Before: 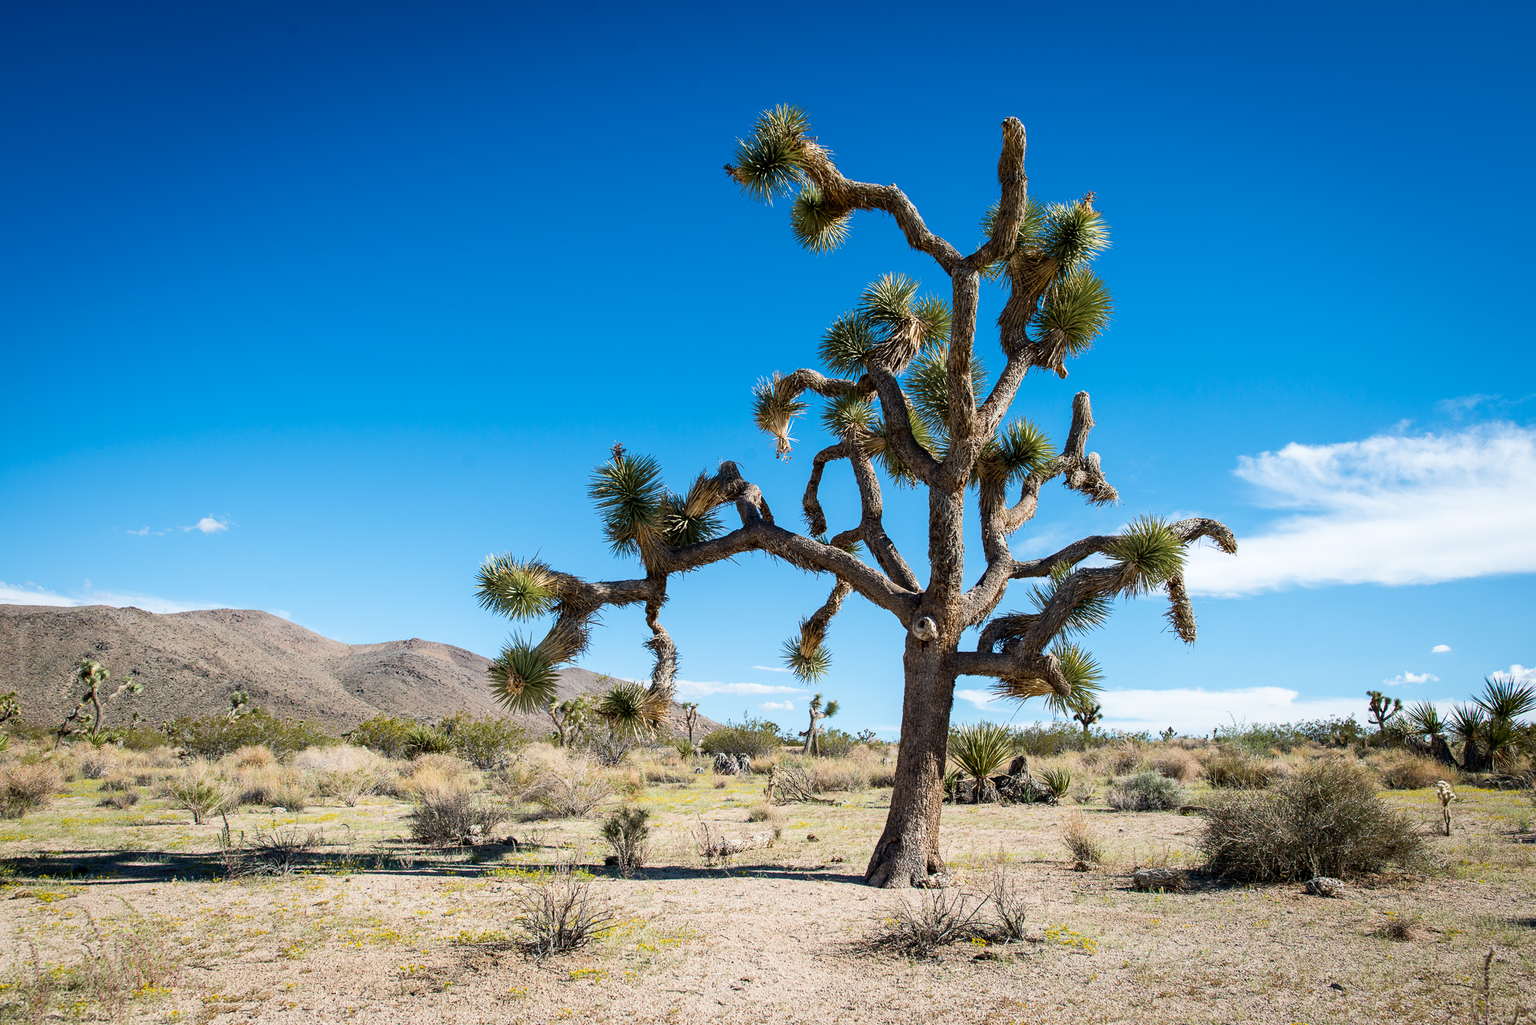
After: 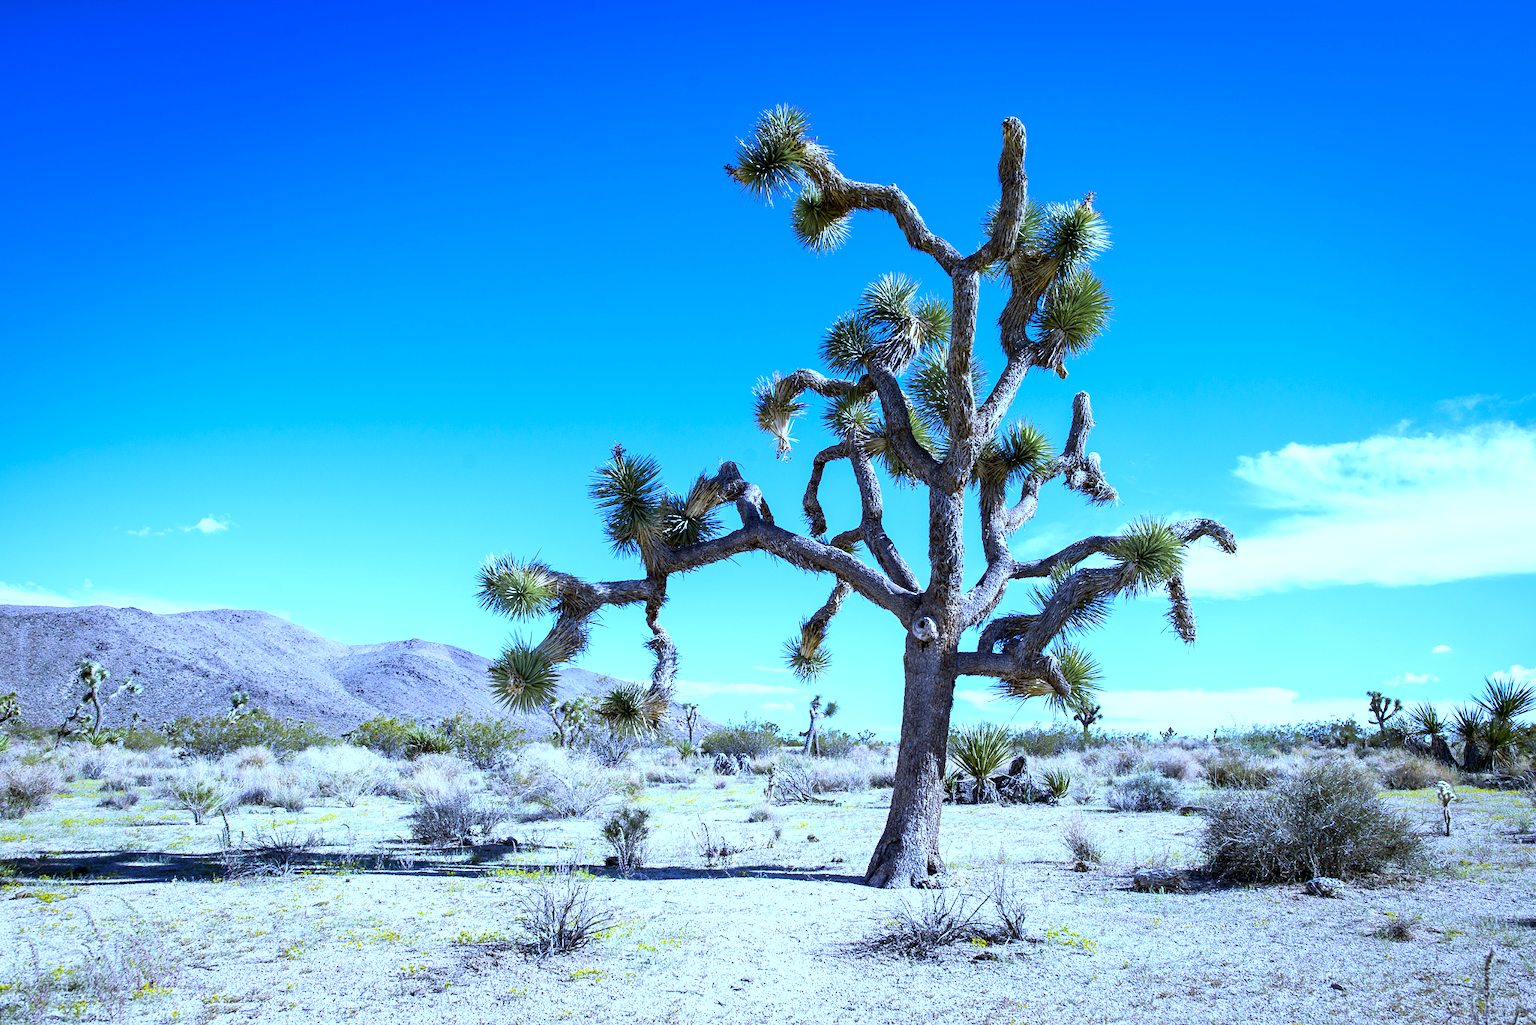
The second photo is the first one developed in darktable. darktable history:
white balance: red 0.766, blue 1.537
exposure: exposure 0.669 EV, compensate highlight preservation false
